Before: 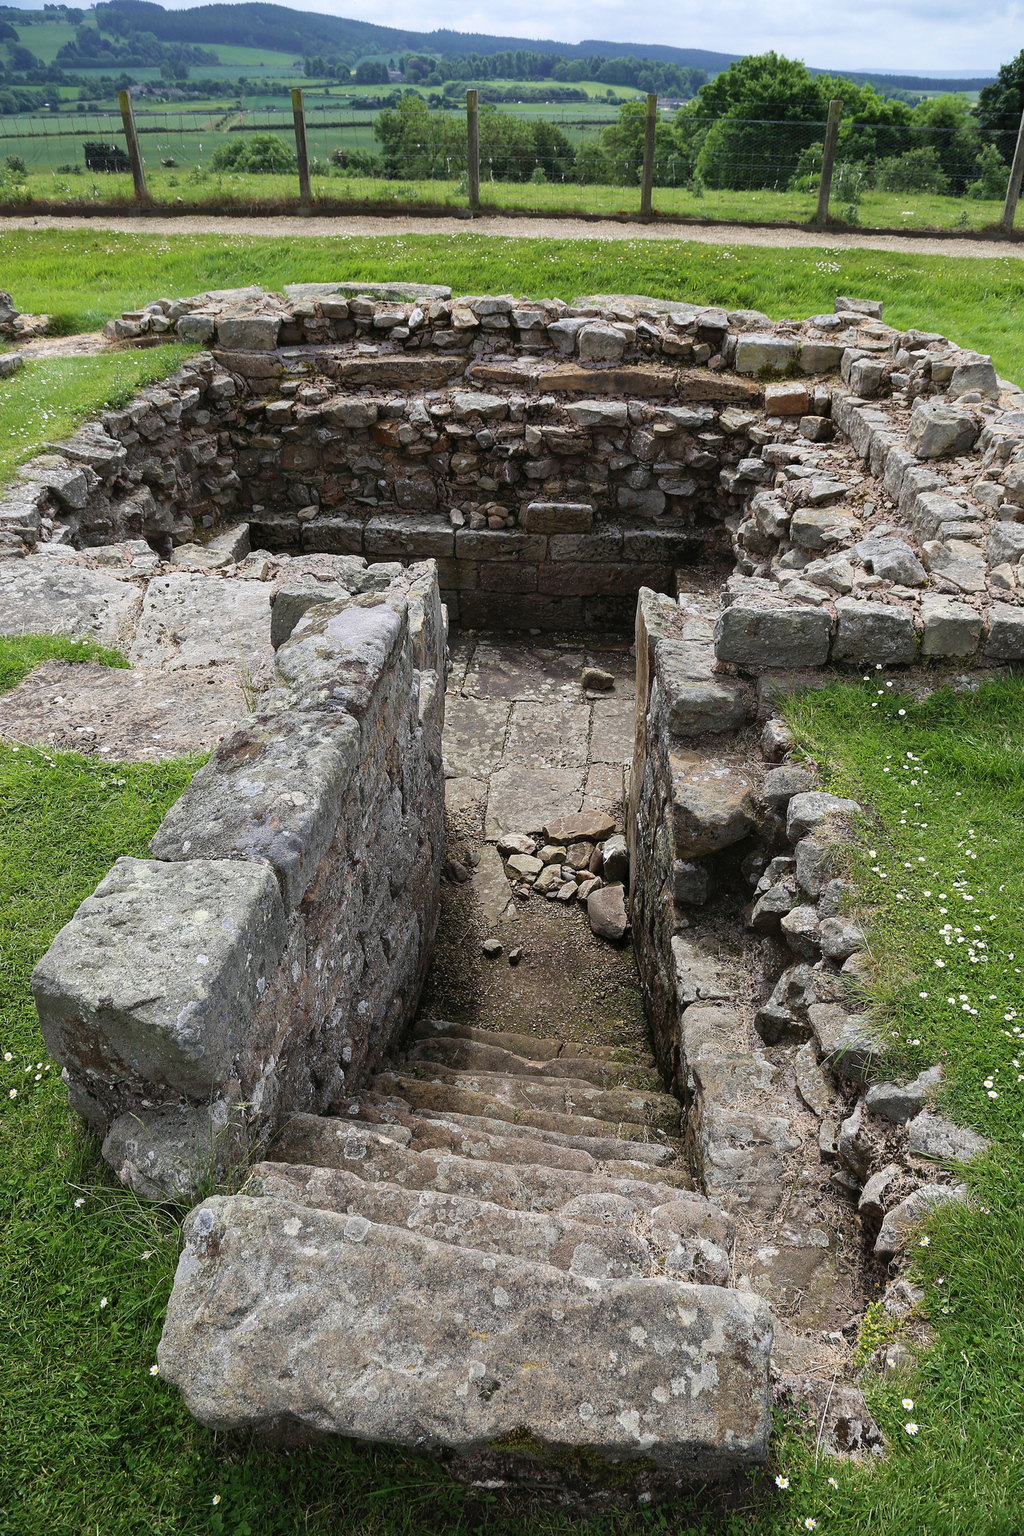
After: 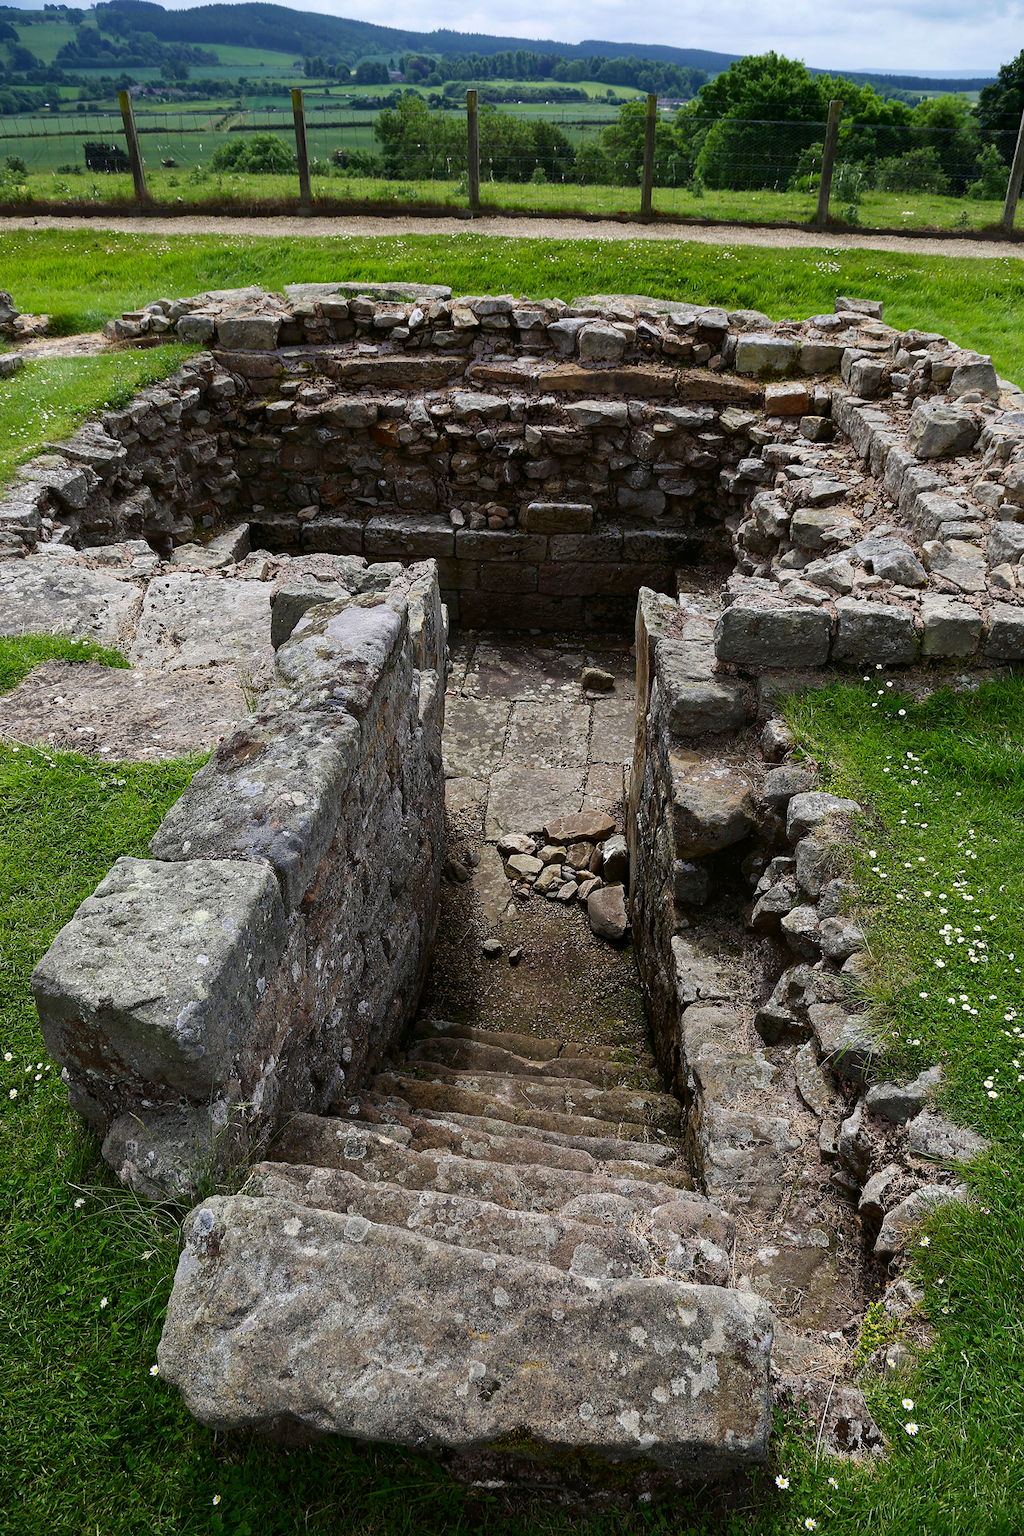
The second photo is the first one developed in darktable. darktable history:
contrast brightness saturation: contrast 0.07, brightness -0.144, saturation 0.111
